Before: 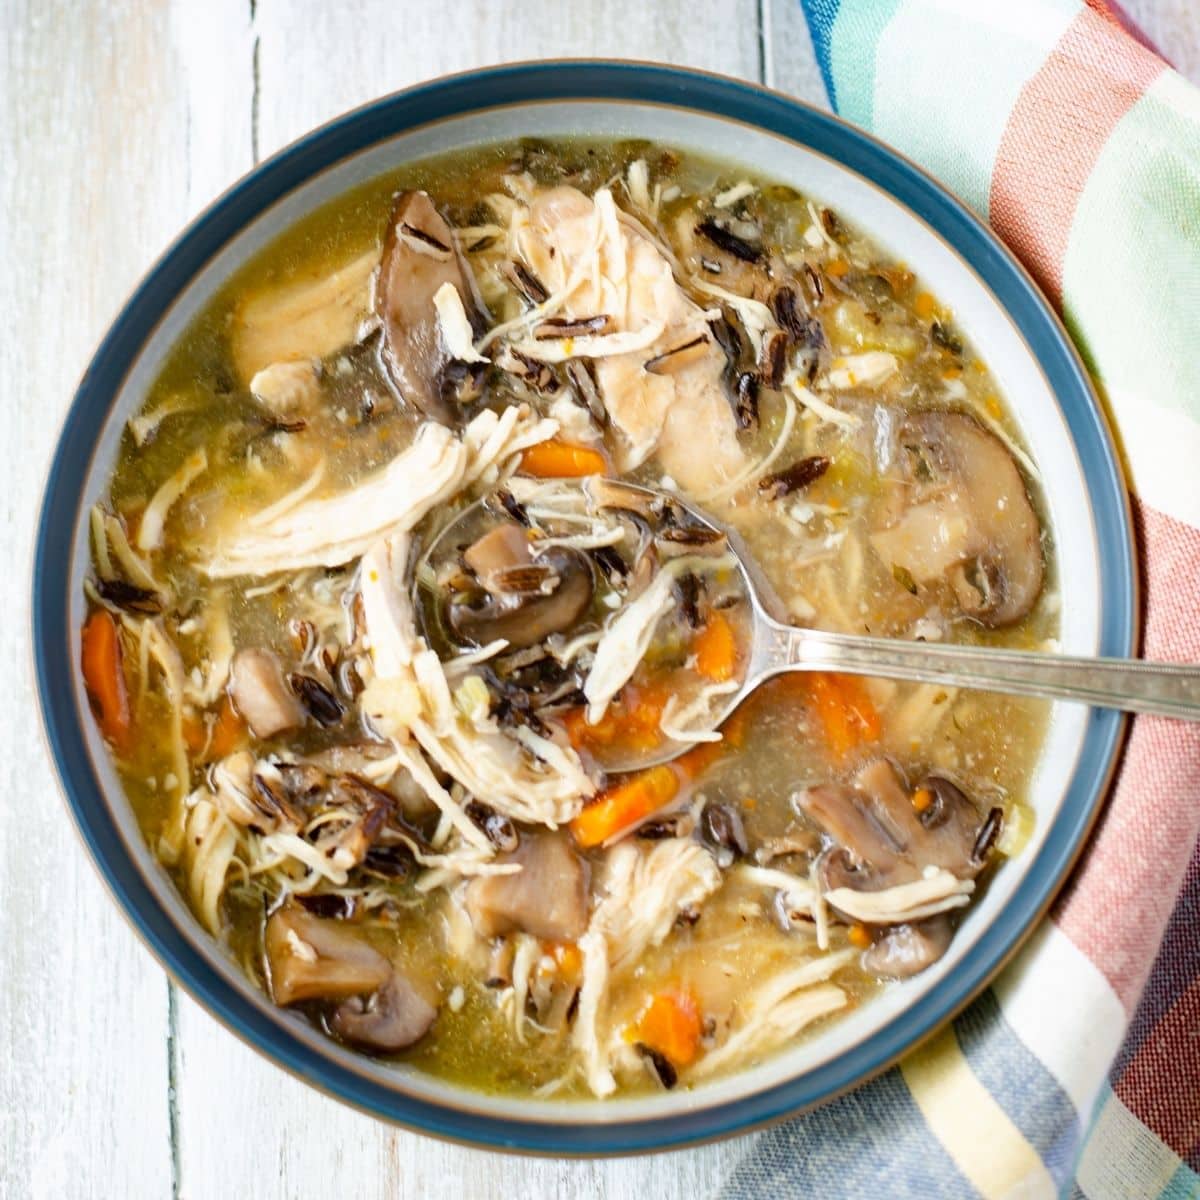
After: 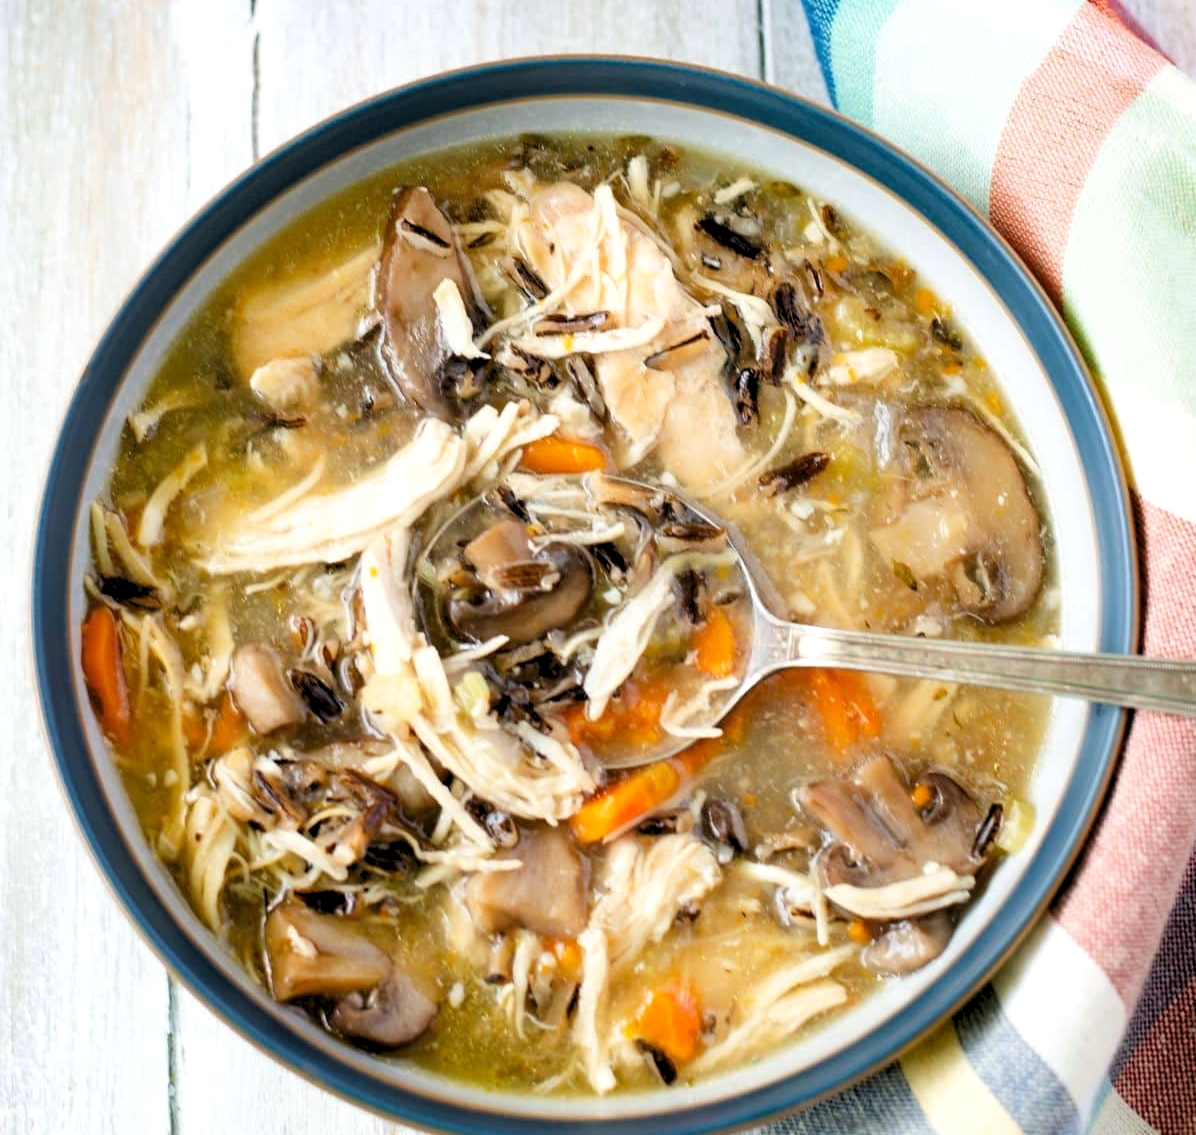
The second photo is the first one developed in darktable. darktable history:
crop: top 0.388%, right 0.259%, bottom 4.994%
exposure: compensate exposure bias true, compensate highlight preservation false
levels: levels [0.073, 0.497, 0.972]
